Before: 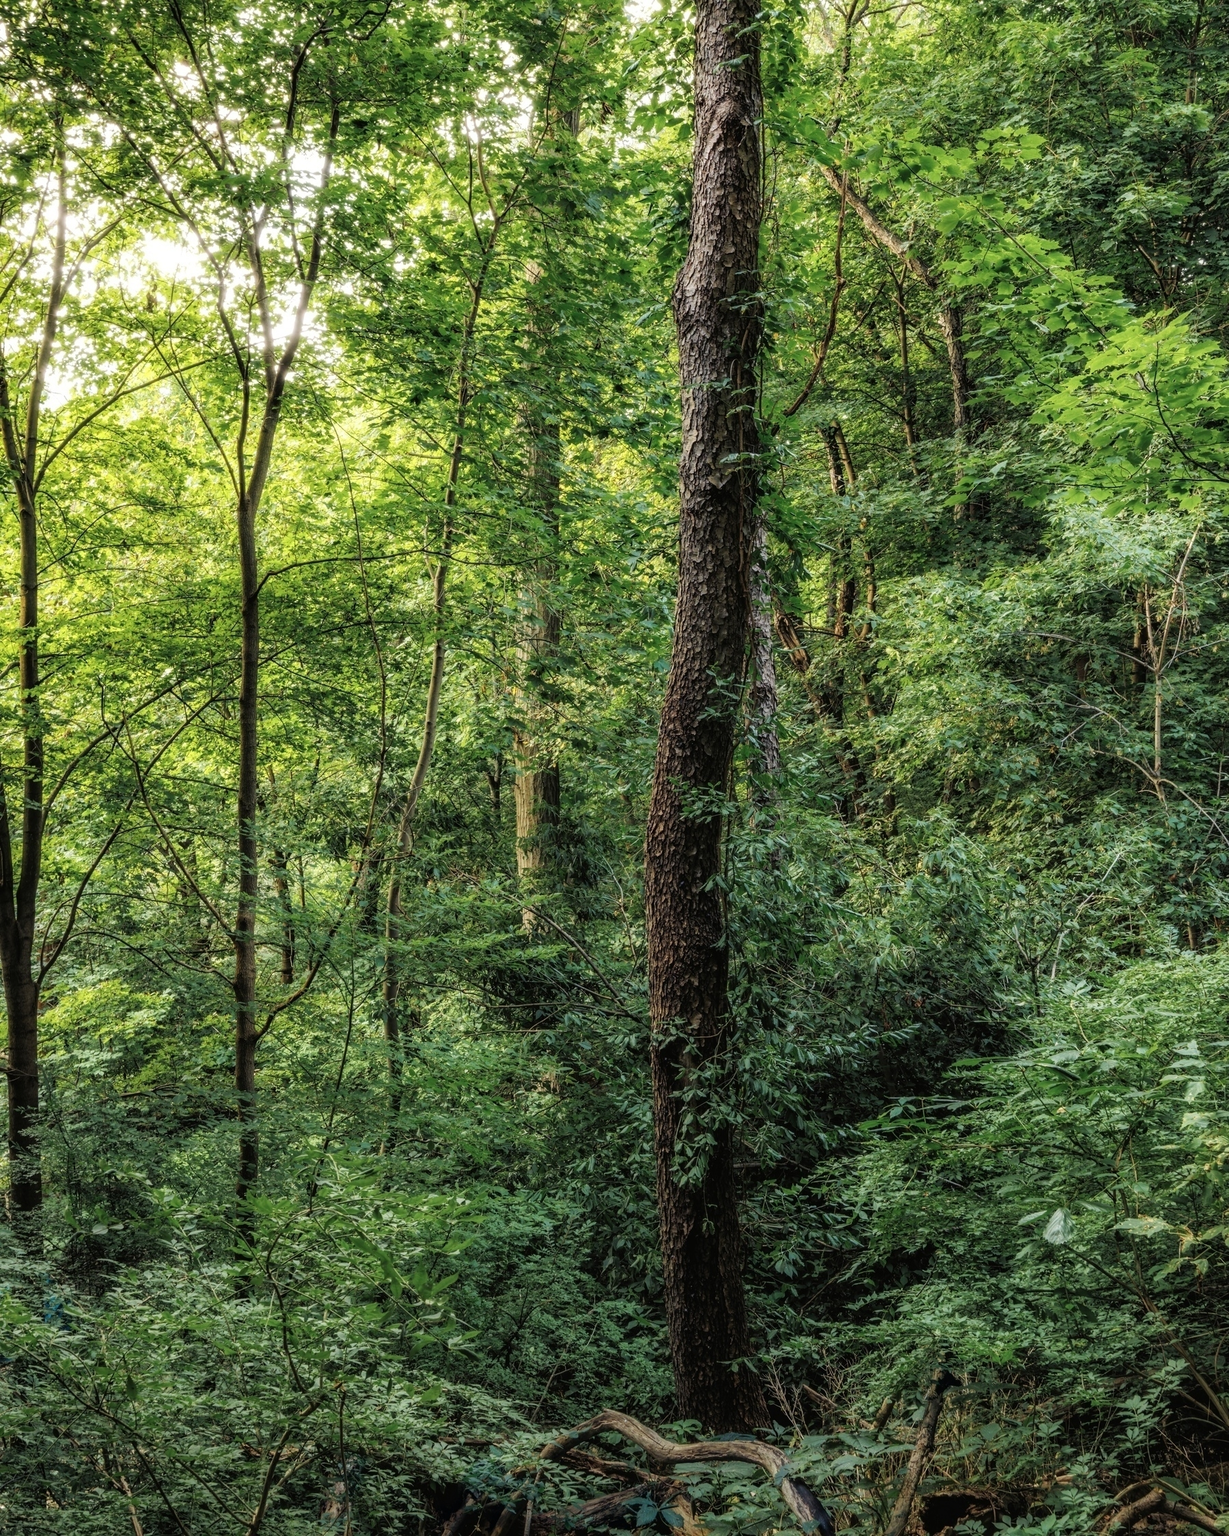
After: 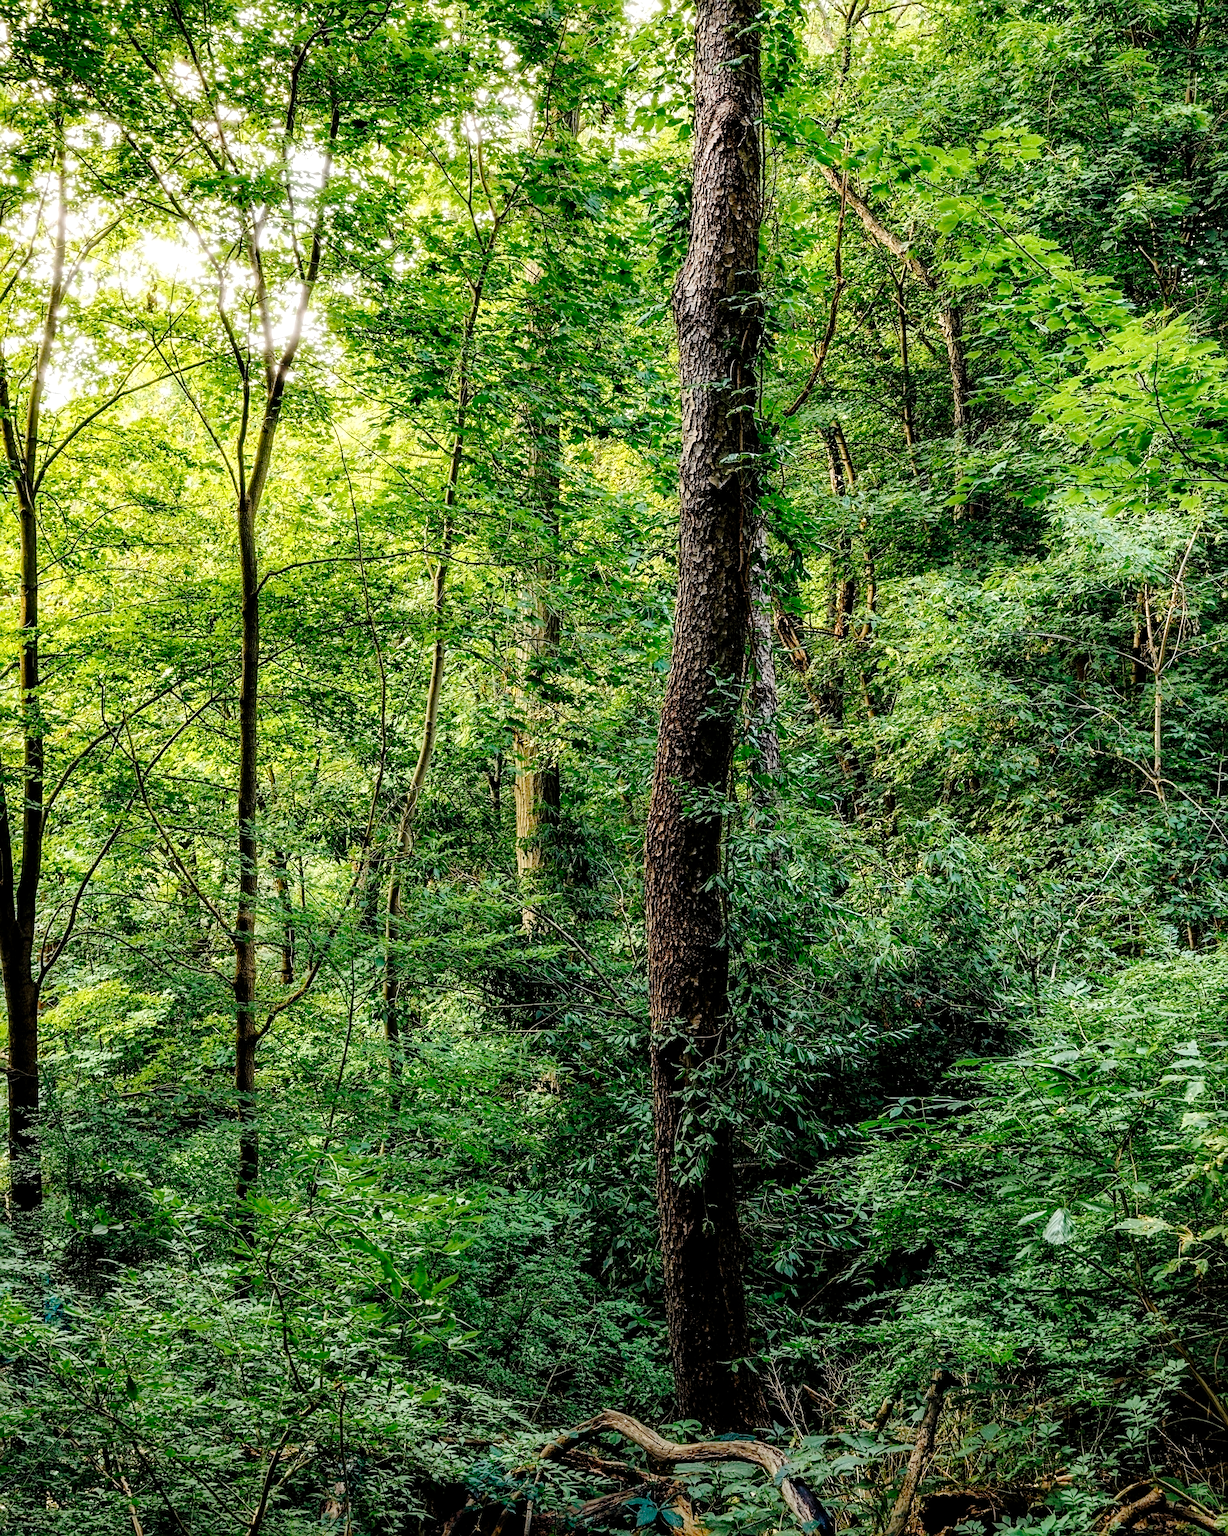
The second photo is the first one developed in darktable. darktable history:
sharpen: on, module defaults
tone curve: curves: ch0 [(0, 0) (0.003, 0.01) (0.011, 0.01) (0.025, 0.011) (0.044, 0.019) (0.069, 0.032) (0.1, 0.054) (0.136, 0.088) (0.177, 0.138) (0.224, 0.214) (0.277, 0.297) (0.335, 0.391) (0.399, 0.469) (0.468, 0.551) (0.543, 0.622) (0.623, 0.699) (0.709, 0.775) (0.801, 0.85) (0.898, 0.929) (1, 1)], preserve colors none
exposure: black level correction 0.008, exposure 0.098 EV, compensate highlight preservation false
